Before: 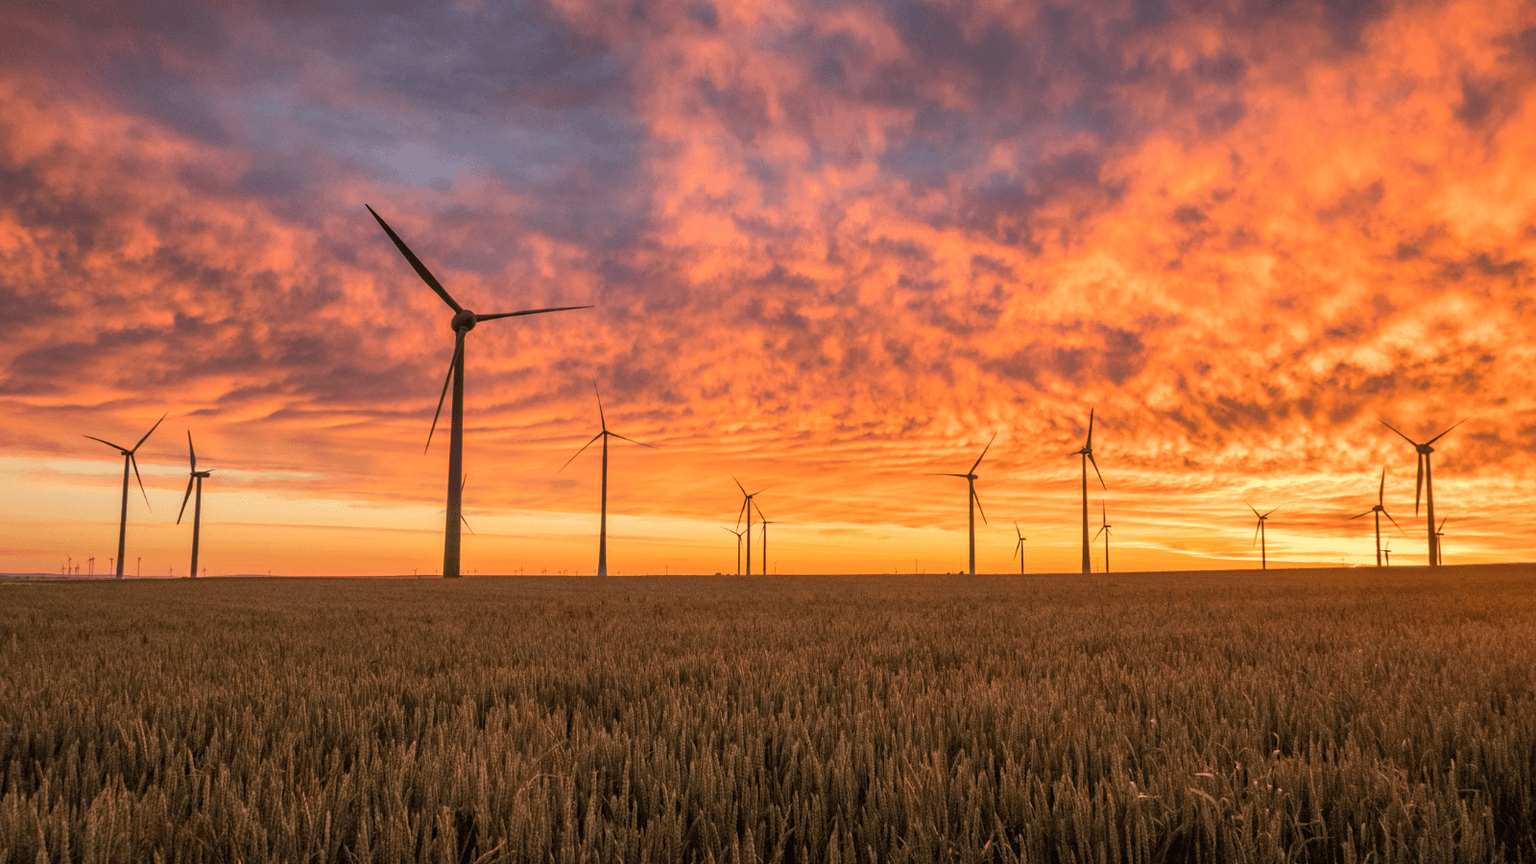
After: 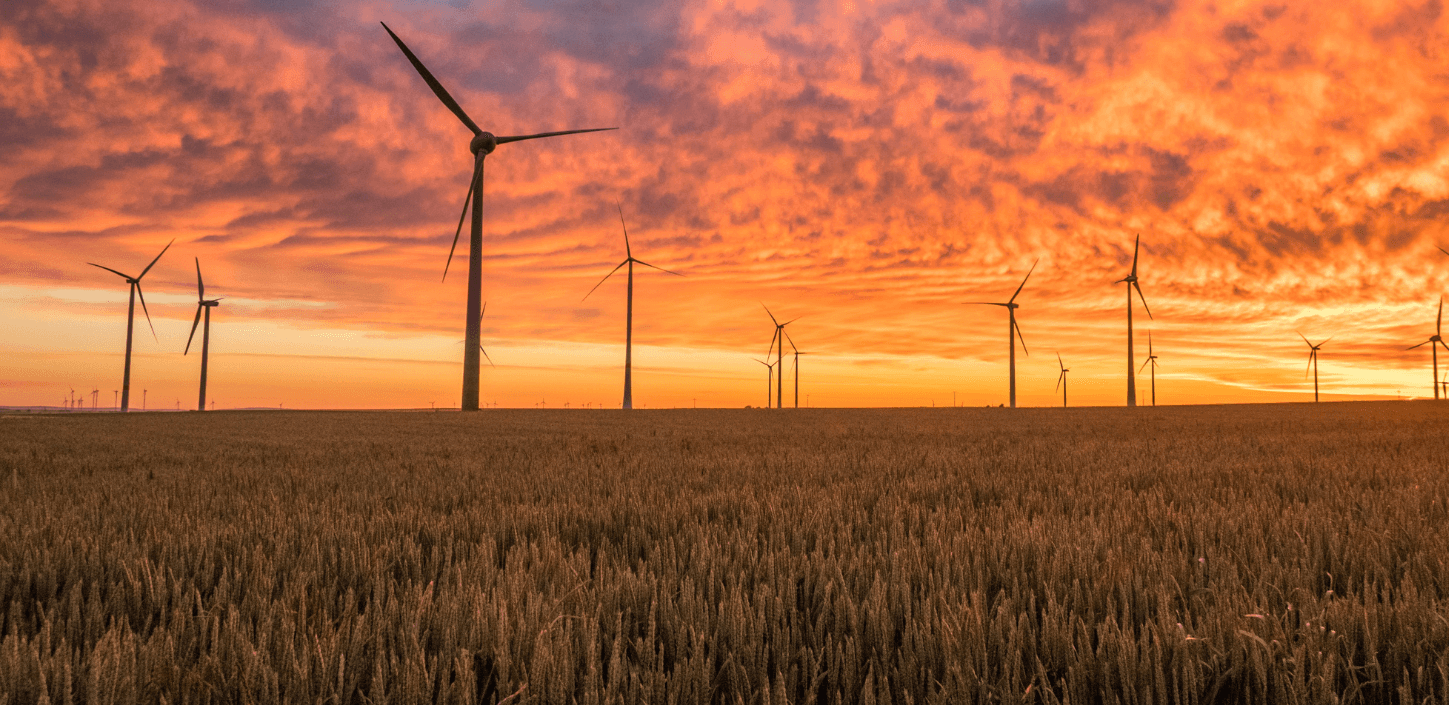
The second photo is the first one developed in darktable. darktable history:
crop: top 21.286%, right 9.416%, bottom 0.325%
